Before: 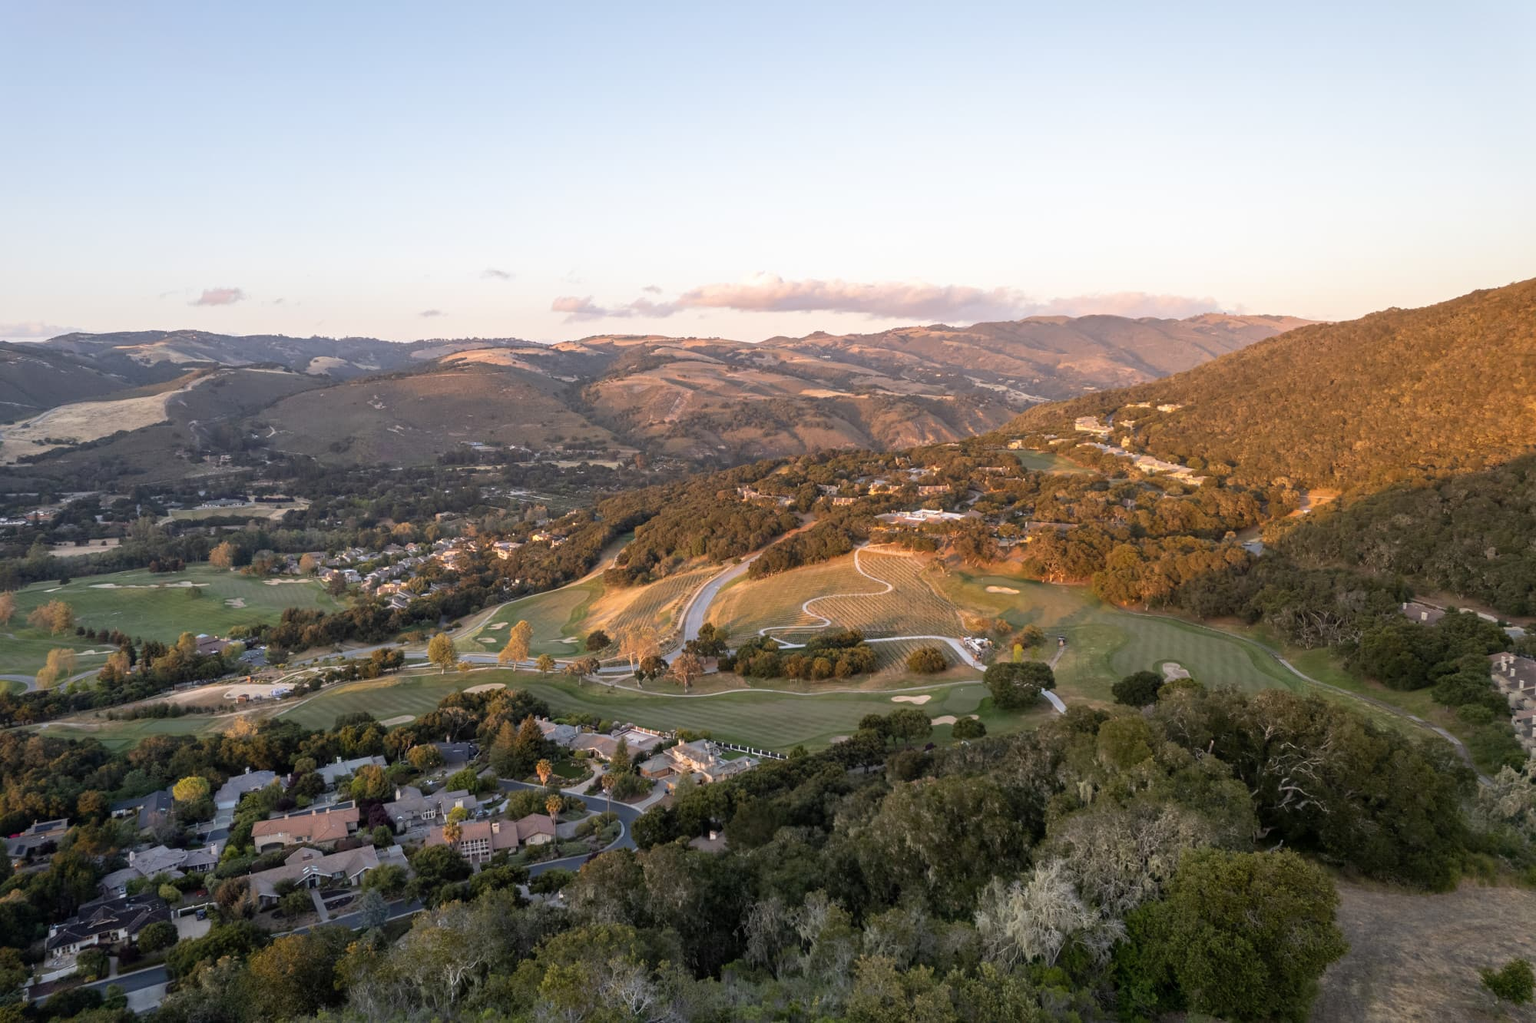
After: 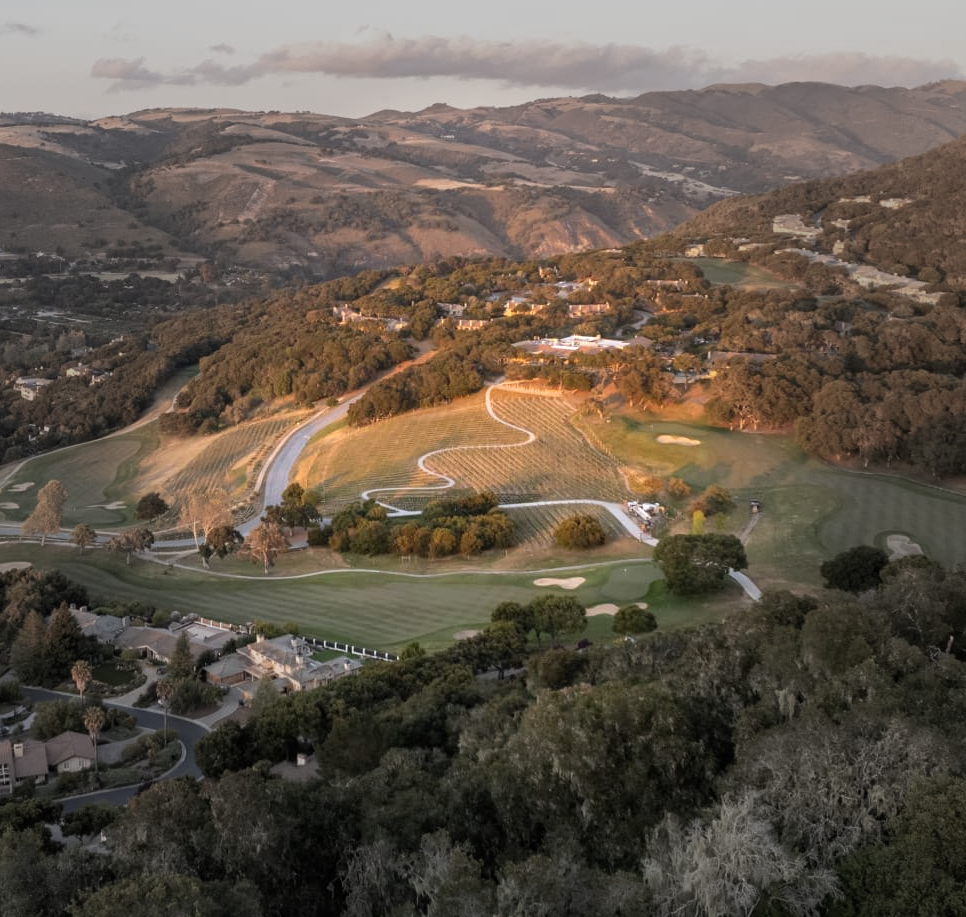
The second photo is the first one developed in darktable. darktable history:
vignetting: fall-off start 39.01%, fall-off radius 40.62%
exposure: exposure 0.189 EV, compensate exposure bias true, compensate highlight preservation false
color zones: curves: ch0 [(0, 0.5) (0.143, 0.5) (0.286, 0.5) (0.429, 0.5) (0.571, 0.5) (0.714, 0.476) (0.857, 0.5) (1, 0.5)]; ch2 [(0, 0.5) (0.143, 0.5) (0.286, 0.5) (0.429, 0.5) (0.571, 0.5) (0.714, 0.487) (0.857, 0.5) (1, 0.5)]
crop: left 31.382%, top 24.649%, right 20.305%, bottom 6.448%
